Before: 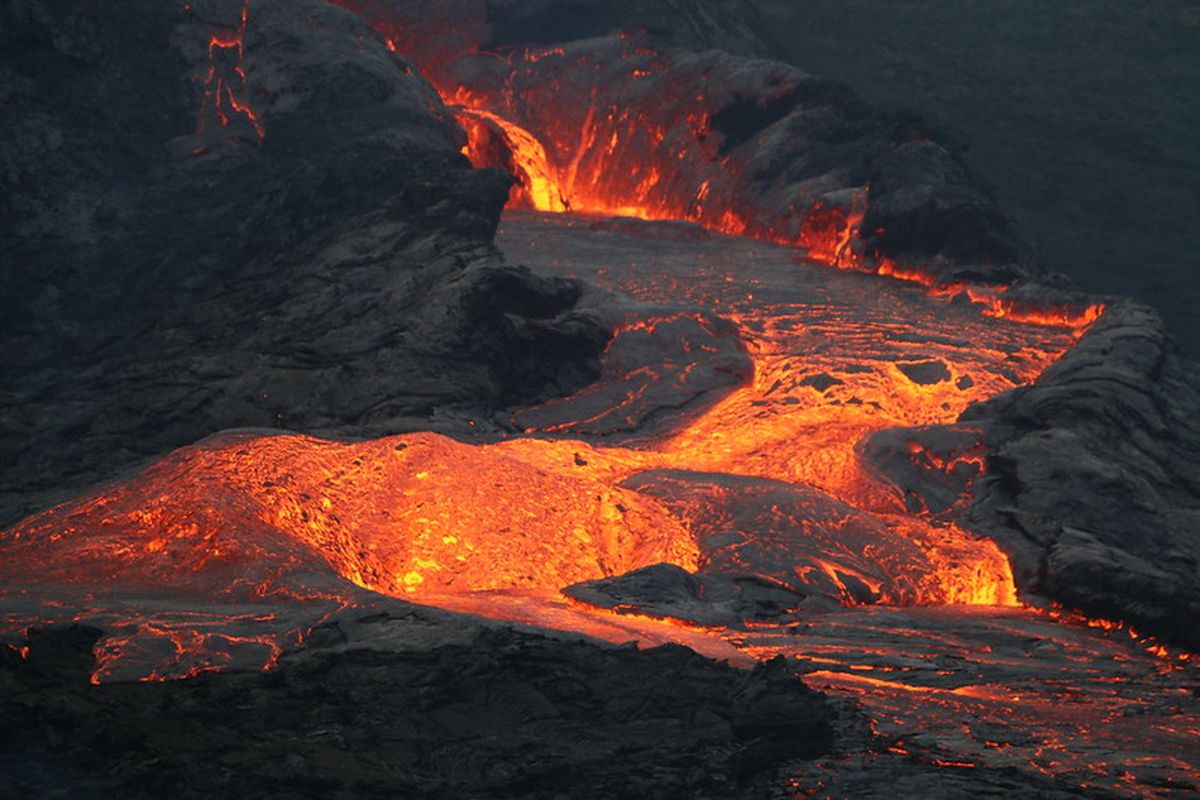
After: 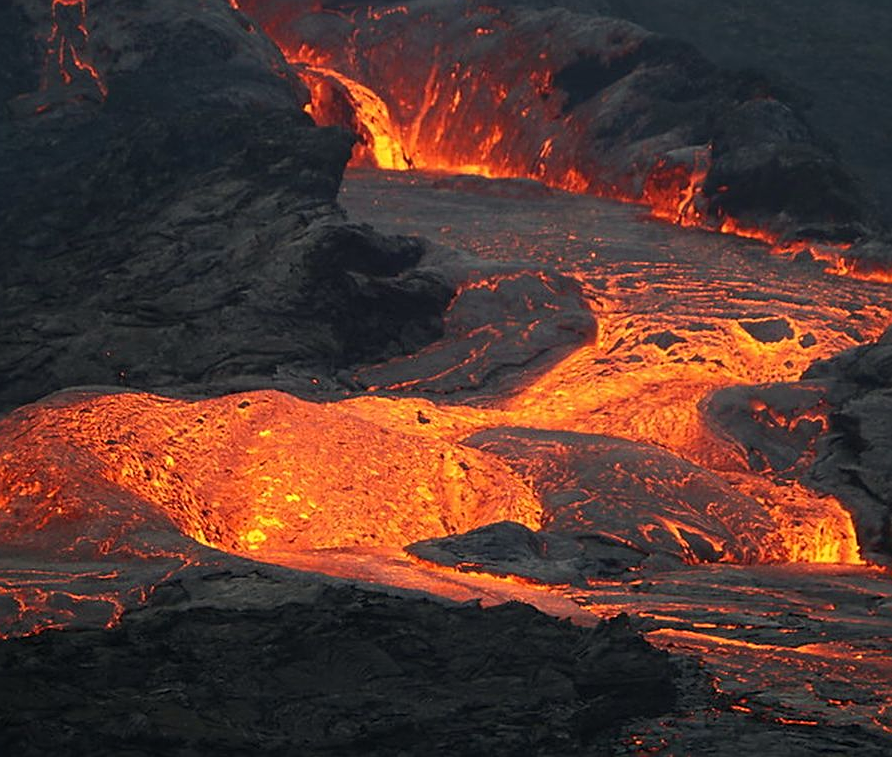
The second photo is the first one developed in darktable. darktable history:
crop and rotate: left 13.13%, top 5.297%, right 12.515%
color correction: highlights b* 3.04
sharpen: on, module defaults
